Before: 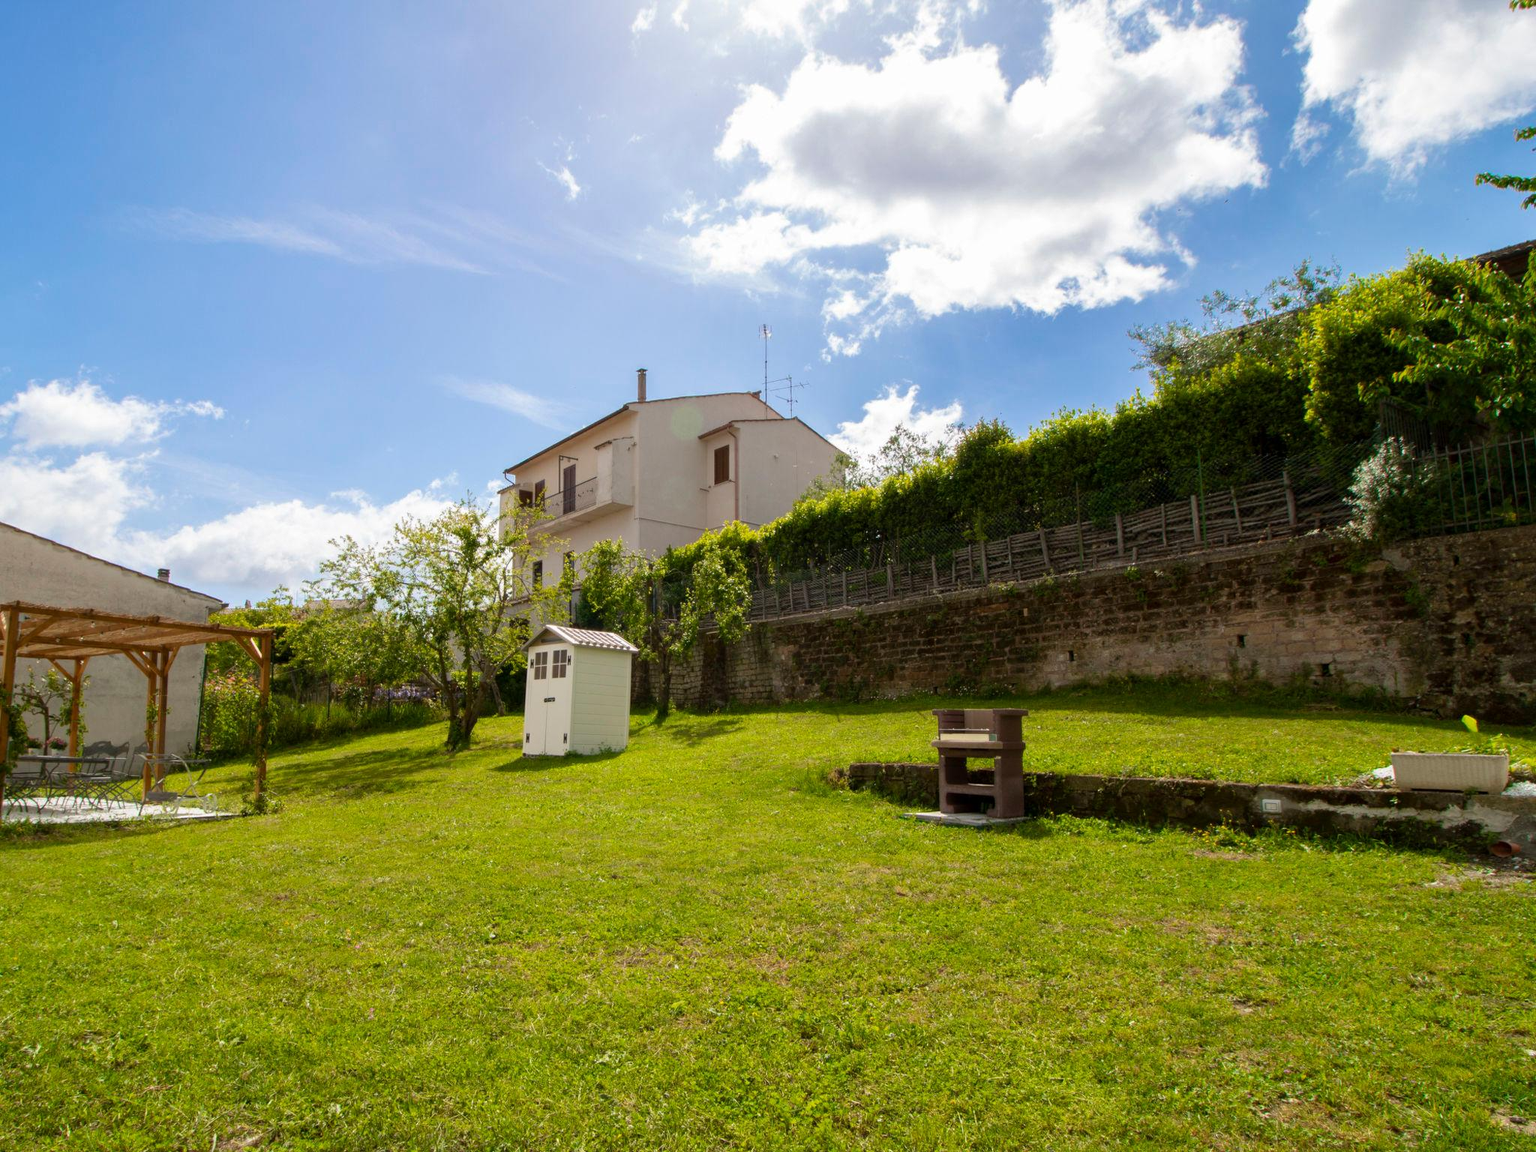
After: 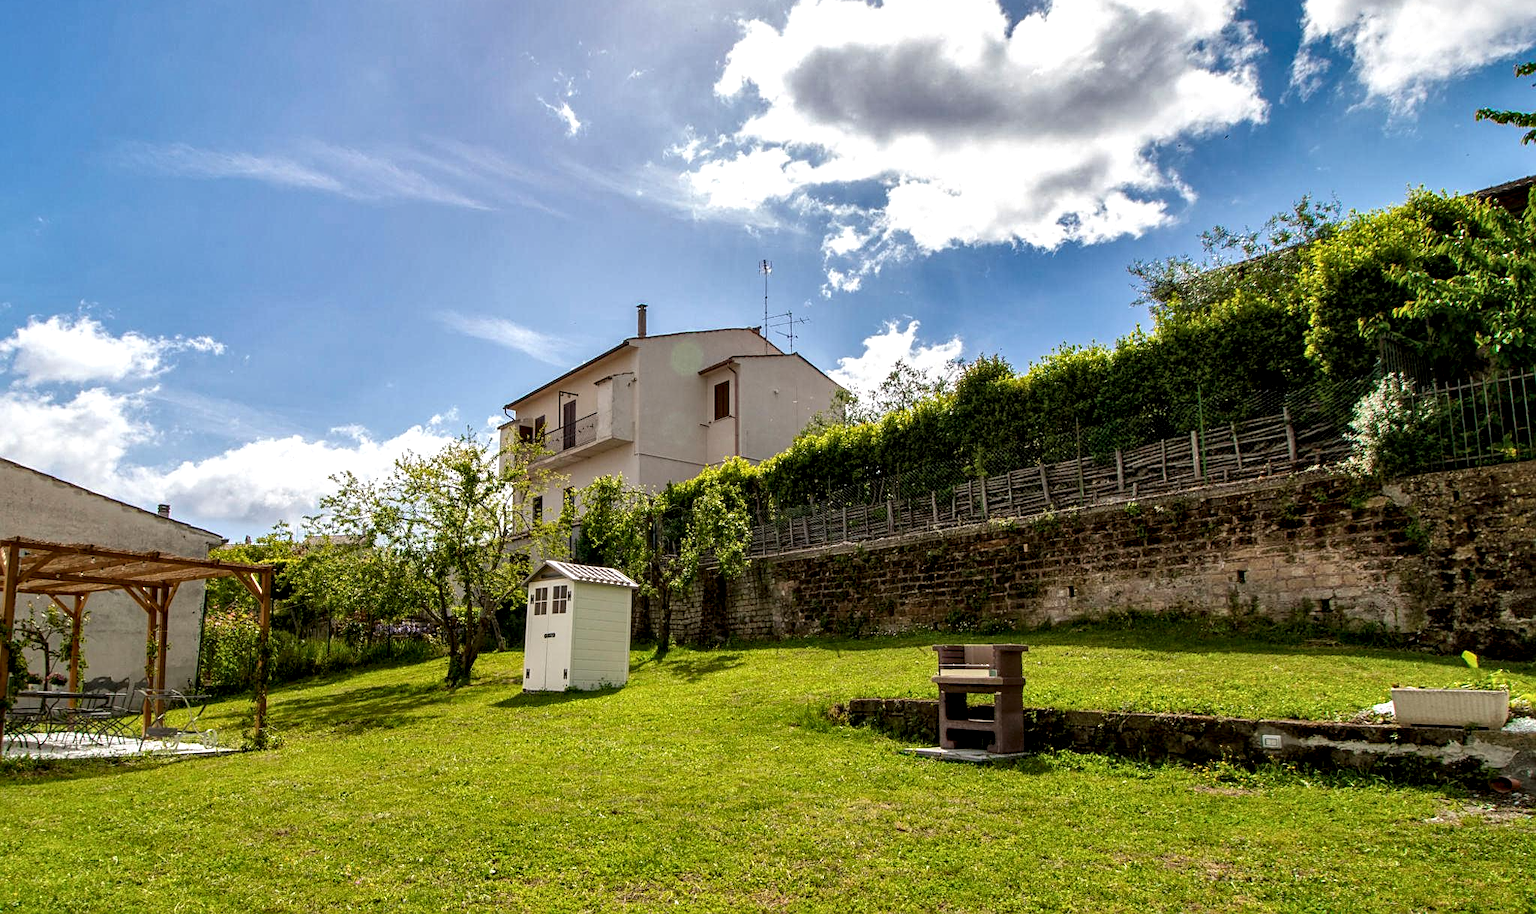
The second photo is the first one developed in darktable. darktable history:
sharpen: on, module defaults
crop and rotate: top 5.664%, bottom 14.953%
shadows and highlights: soften with gaussian
local contrast: detail 150%
